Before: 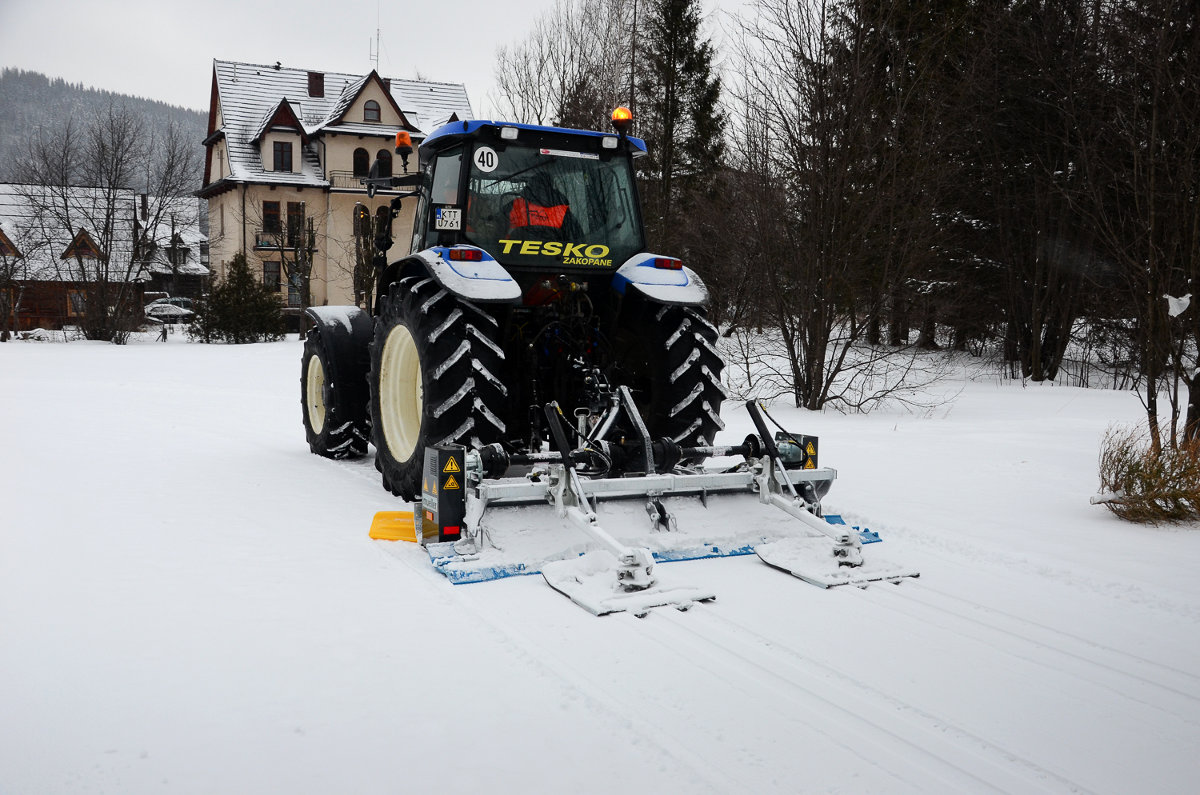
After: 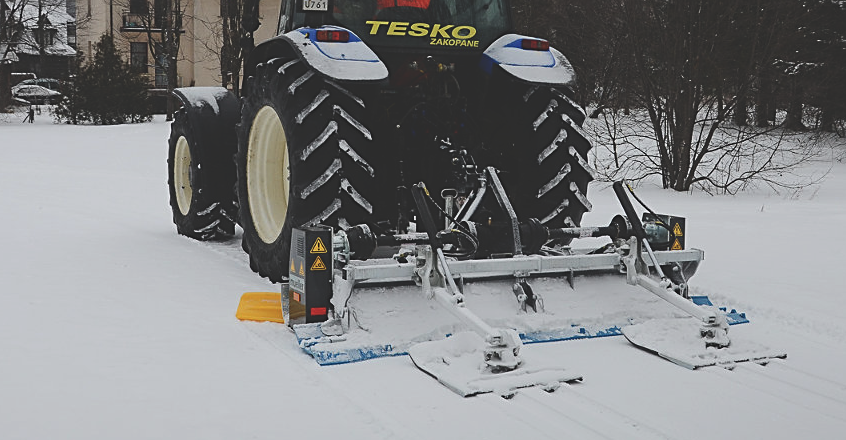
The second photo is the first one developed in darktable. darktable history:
sharpen: on, module defaults
crop: left 11.123%, top 27.61%, right 18.3%, bottom 17.034%
exposure: black level correction -0.036, exposure -0.497 EV, compensate highlight preservation false
